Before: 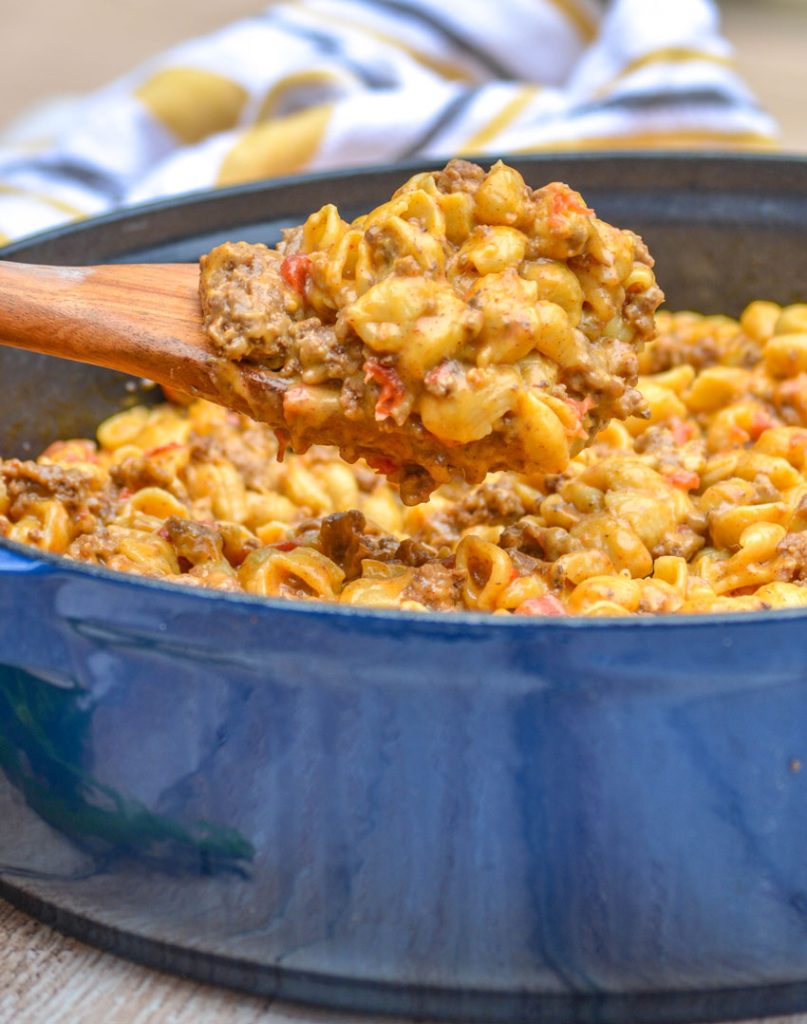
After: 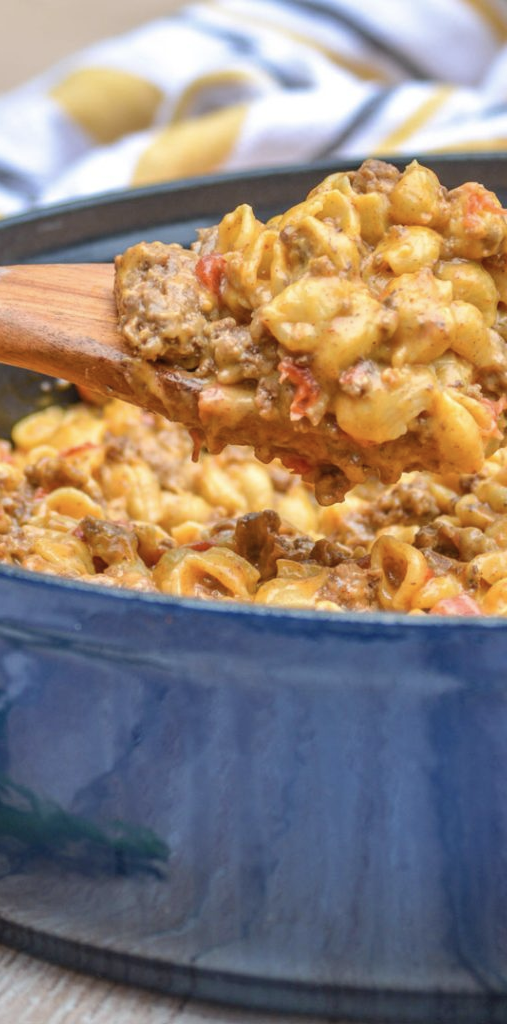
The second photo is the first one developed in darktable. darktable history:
crop: left 10.644%, right 26.528%
contrast brightness saturation: saturation -0.17
